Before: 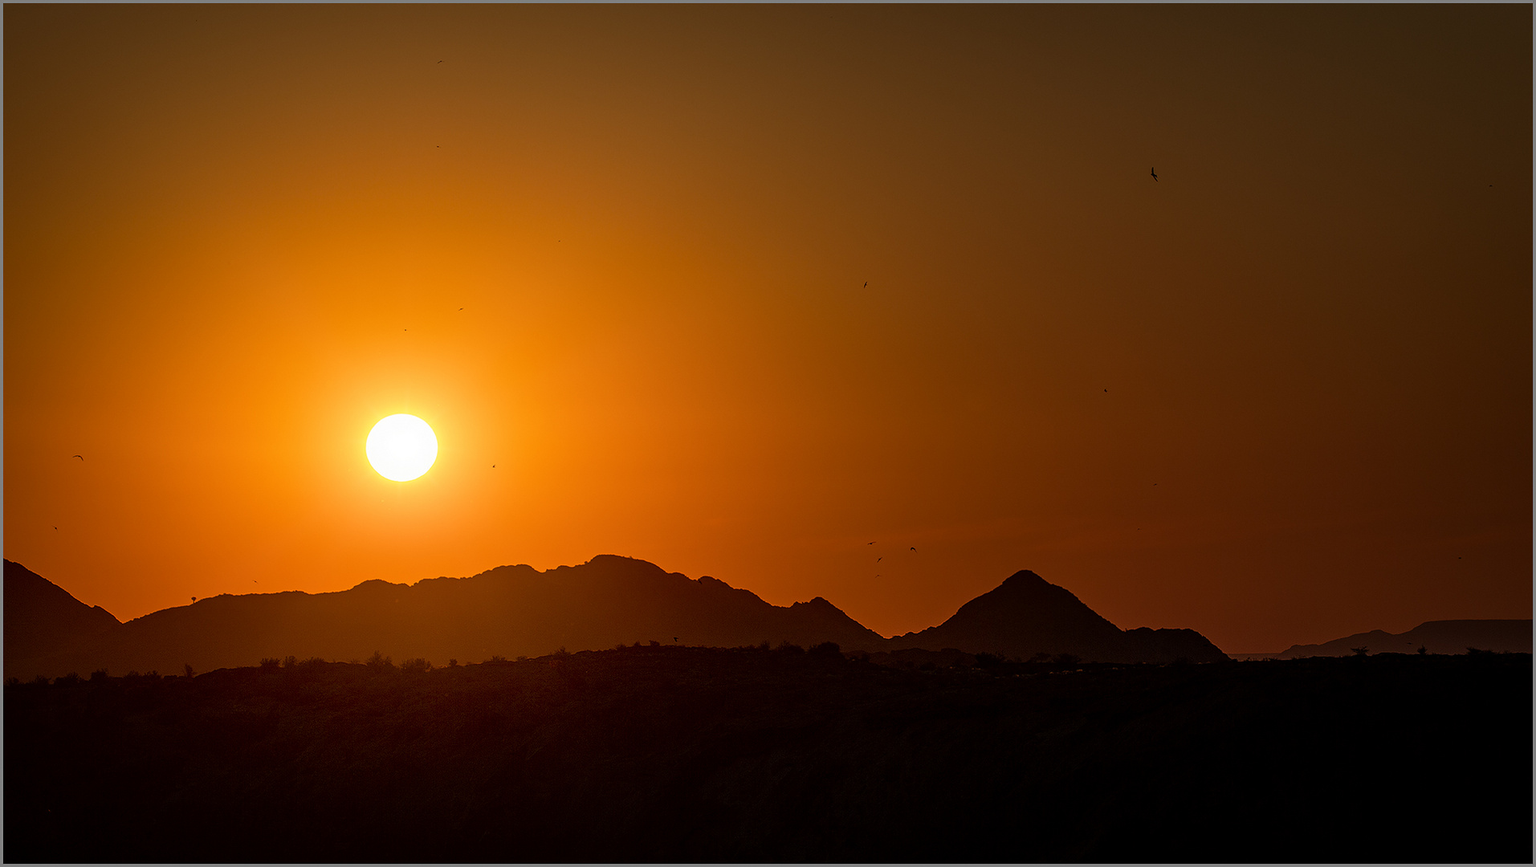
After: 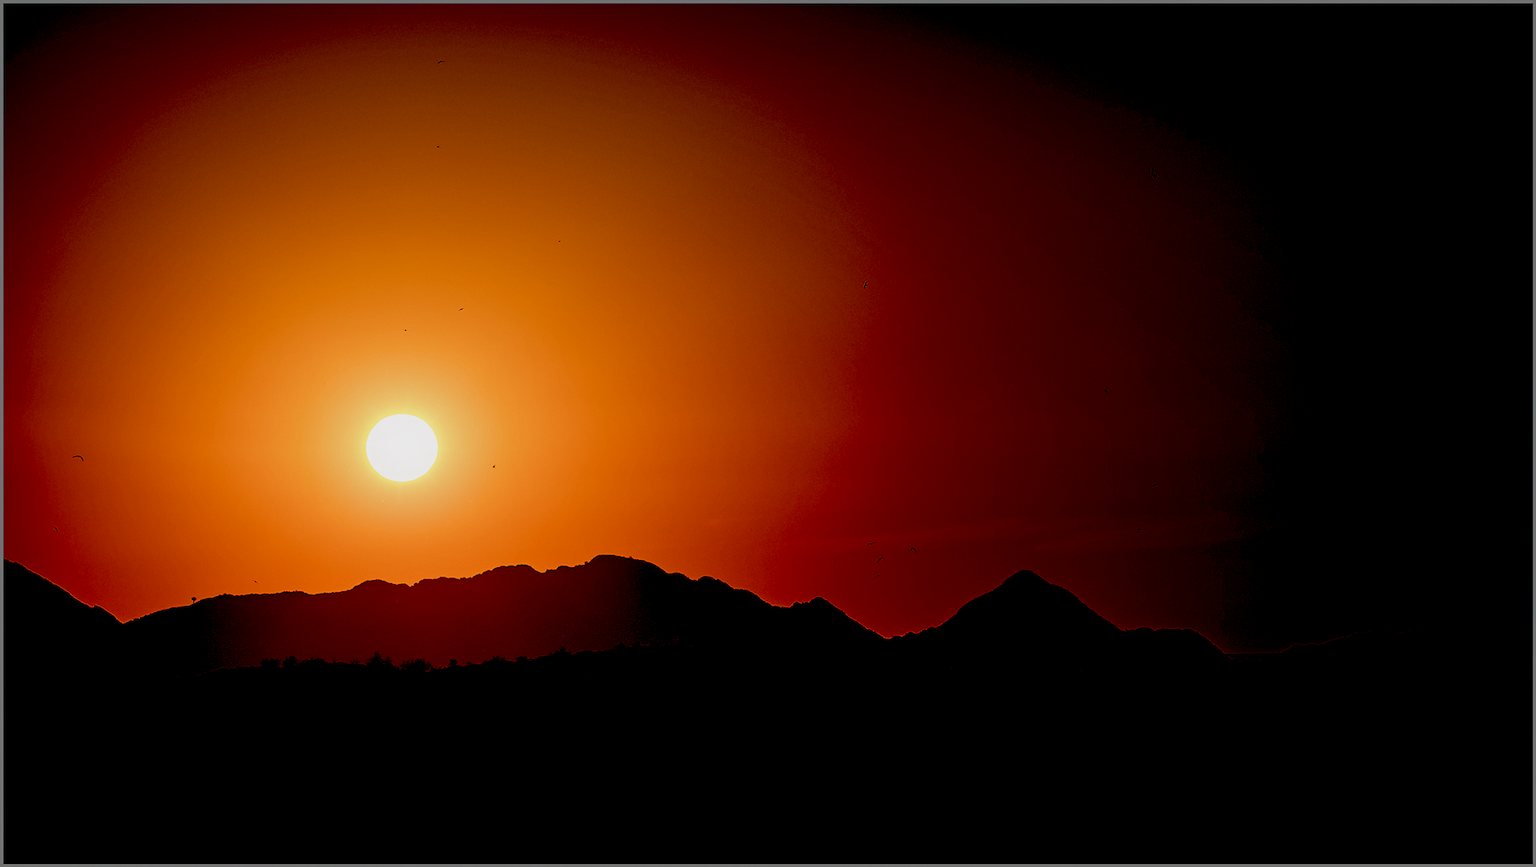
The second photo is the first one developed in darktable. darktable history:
color balance rgb: shadows lift › chroma 1%, shadows lift › hue 113°, highlights gain › chroma 0.2%, highlights gain › hue 333°, perceptual saturation grading › global saturation 20%, perceptual saturation grading › highlights -50%, perceptual saturation grading › shadows 25%, contrast -10%
exposure: black level correction 0.056, exposure -0.039 EV, compensate highlight preservation false
